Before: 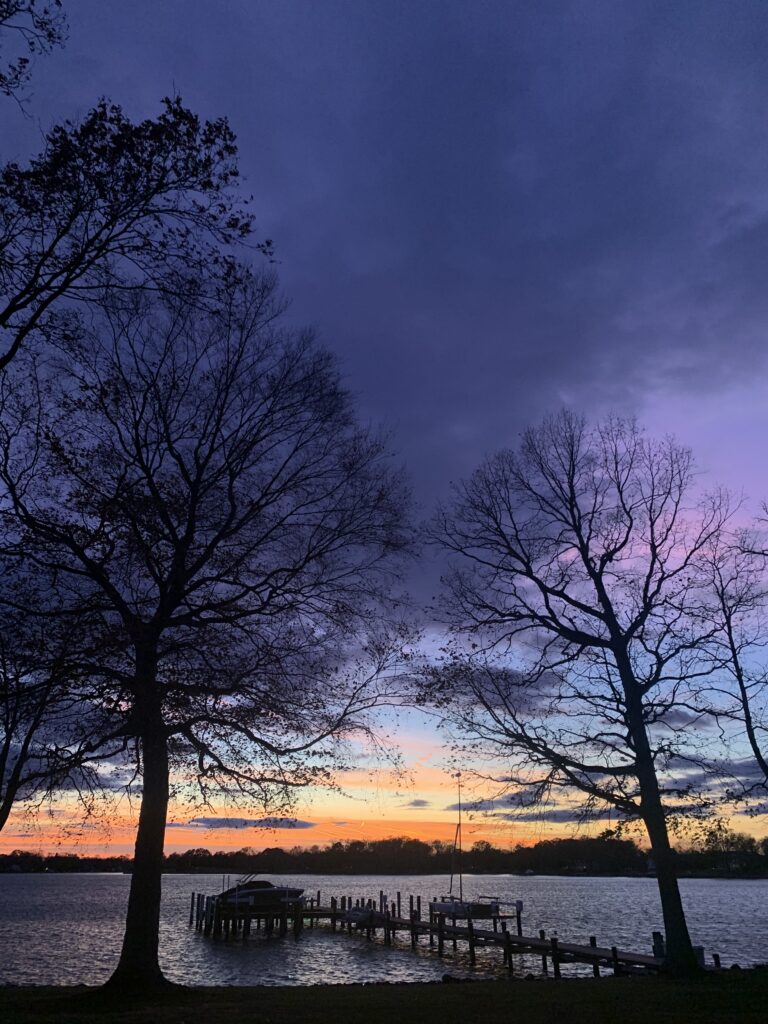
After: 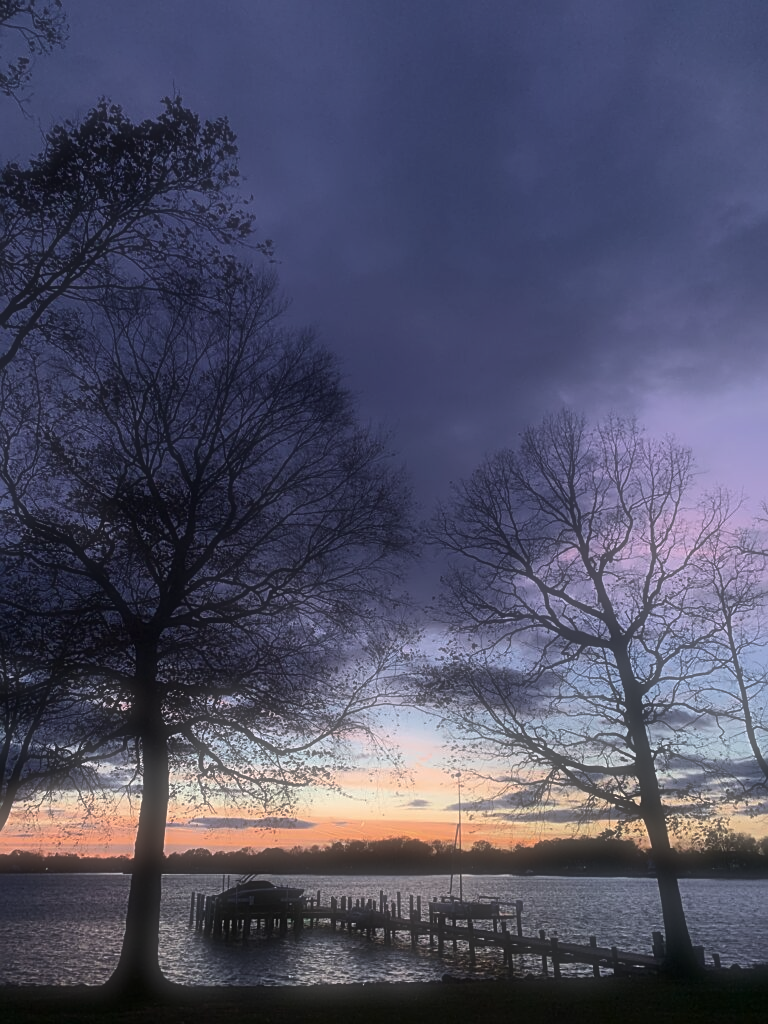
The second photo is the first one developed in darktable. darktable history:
contrast brightness saturation: contrast 0.06, brightness -0.01, saturation -0.23
sharpen: on, module defaults
soften: size 60.24%, saturation 65.46%, brightness 0.506 EV, mix 25.7%
